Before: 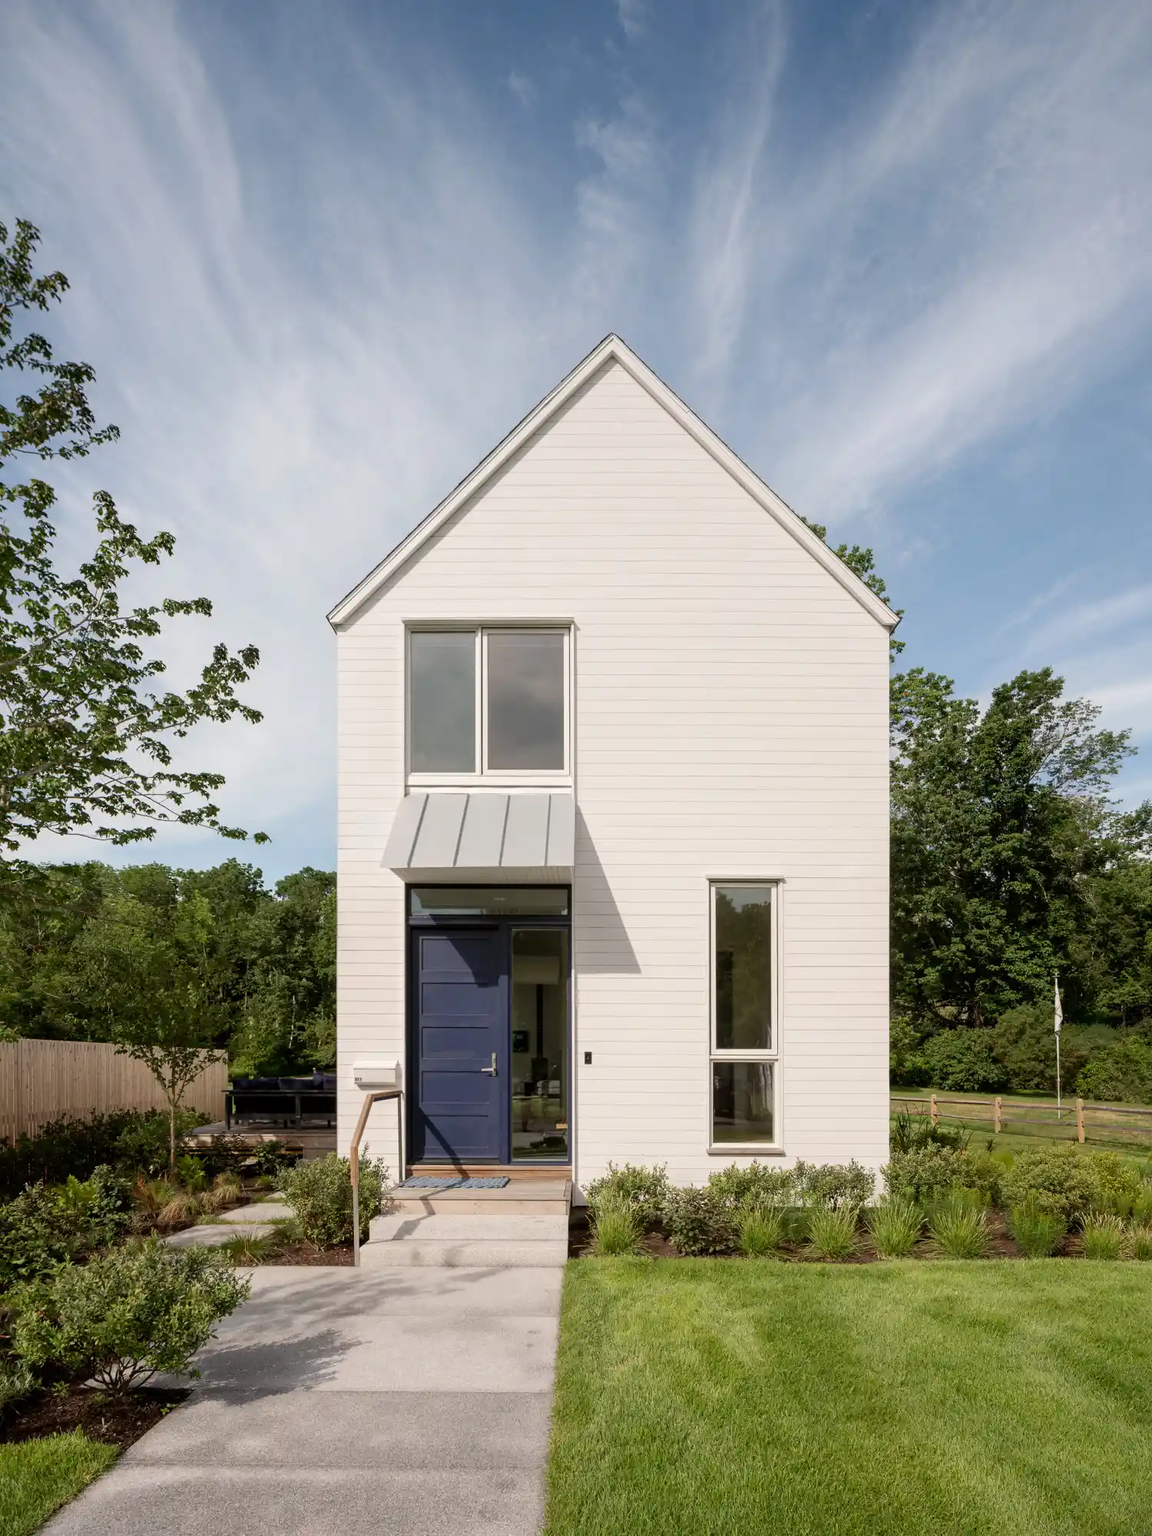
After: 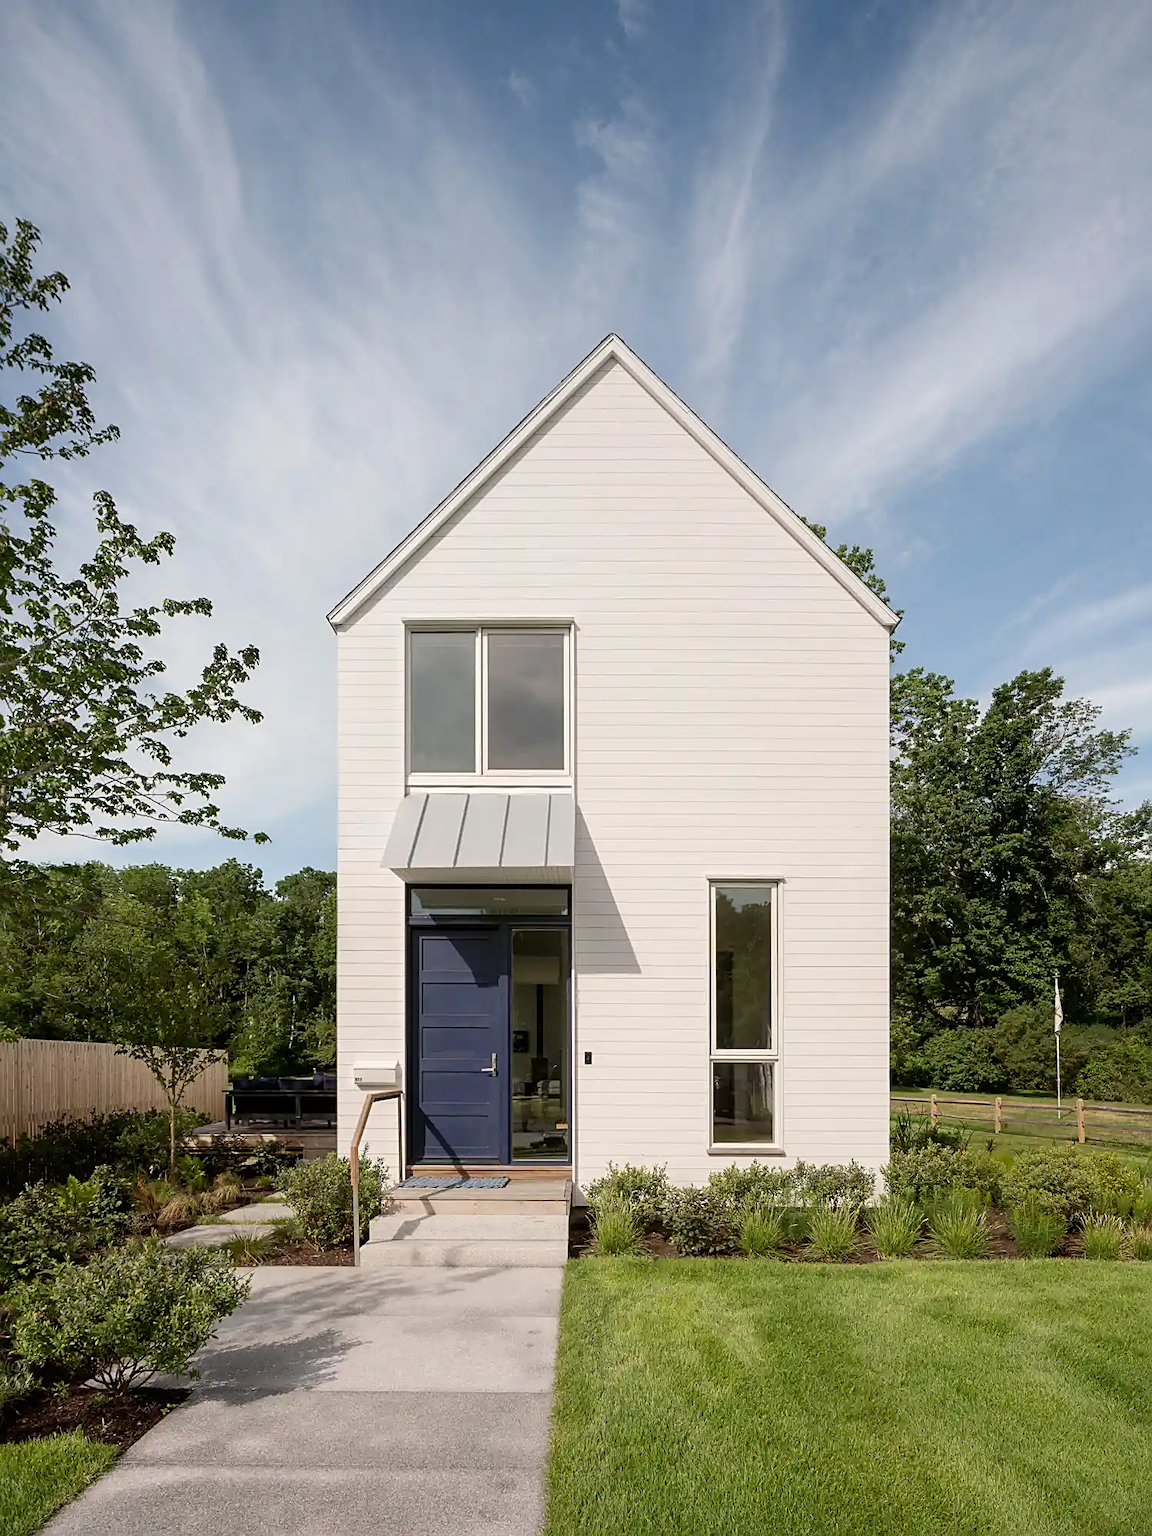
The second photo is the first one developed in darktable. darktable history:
color correction: saturation 0.99
sharpen: on, module defaults
